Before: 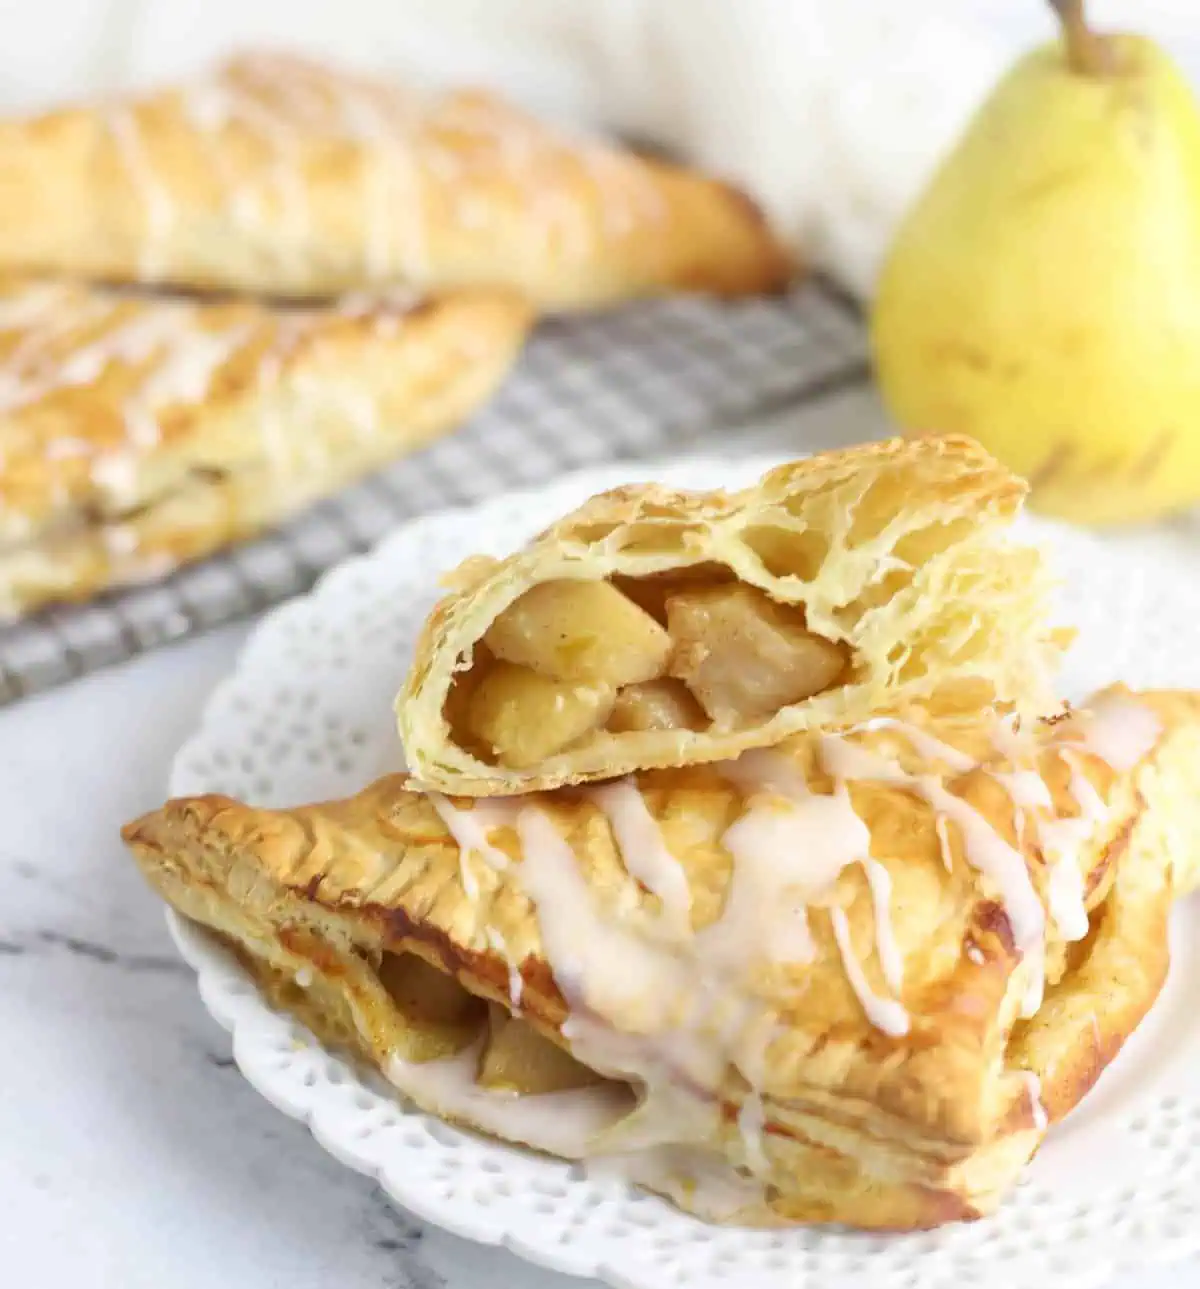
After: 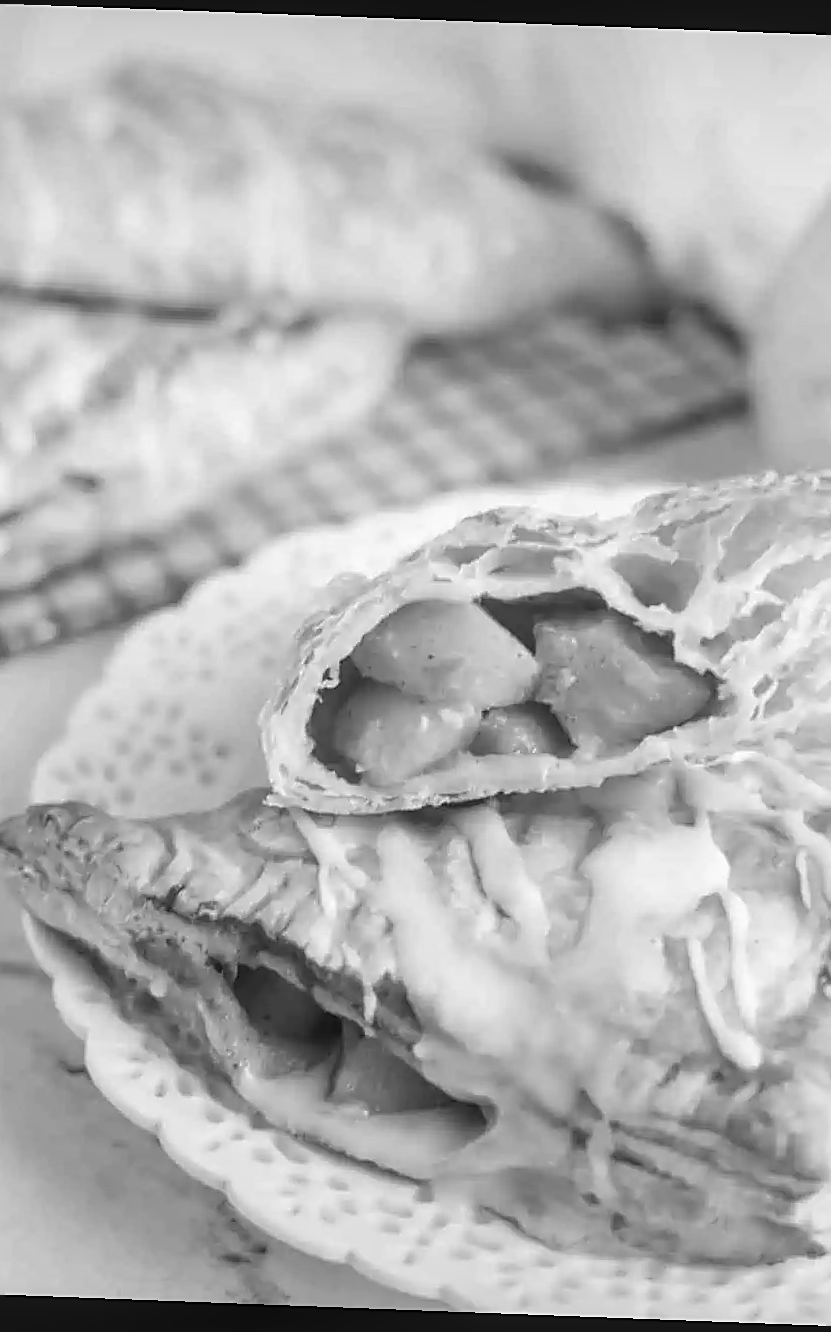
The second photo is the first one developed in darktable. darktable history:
rotate and perspective: rotation 2.17°, automatic cropping off
local contrast: on, module defaults
crop and rotate: left 12.648%, right 20.685%
monochrome: a 30.25, b 92.03
sharpen: radius 1.864, amount 0.398, threshold 1.271
